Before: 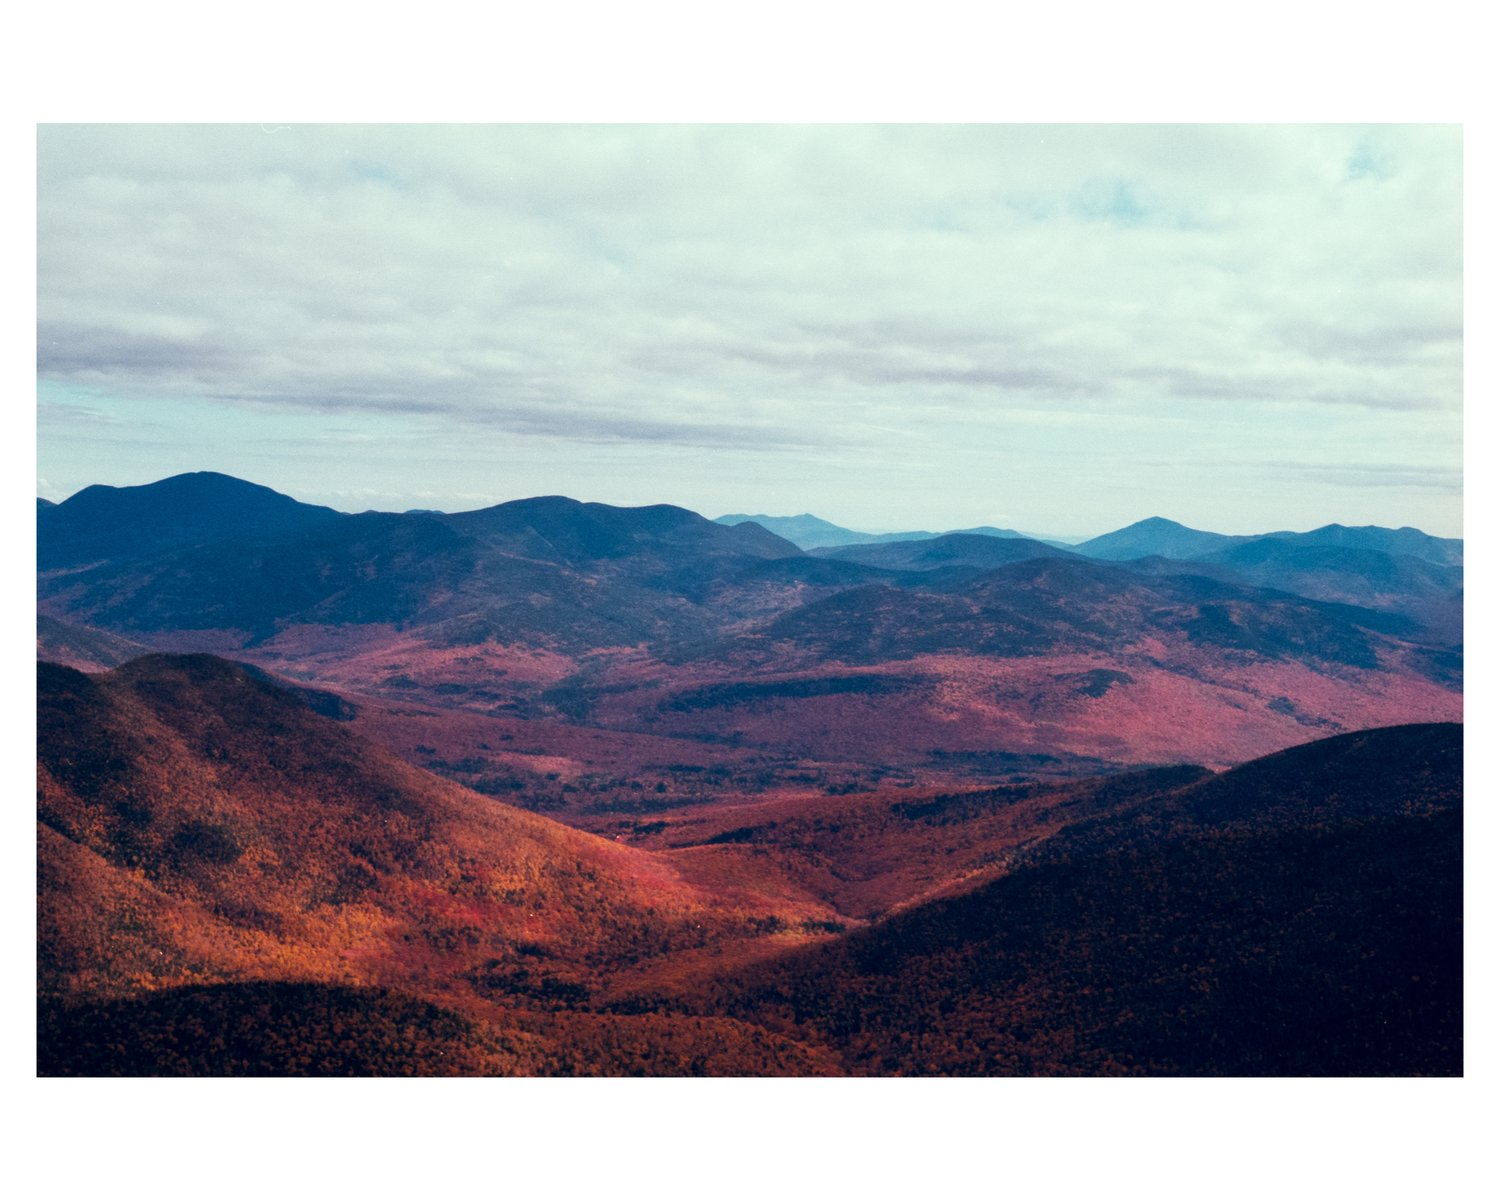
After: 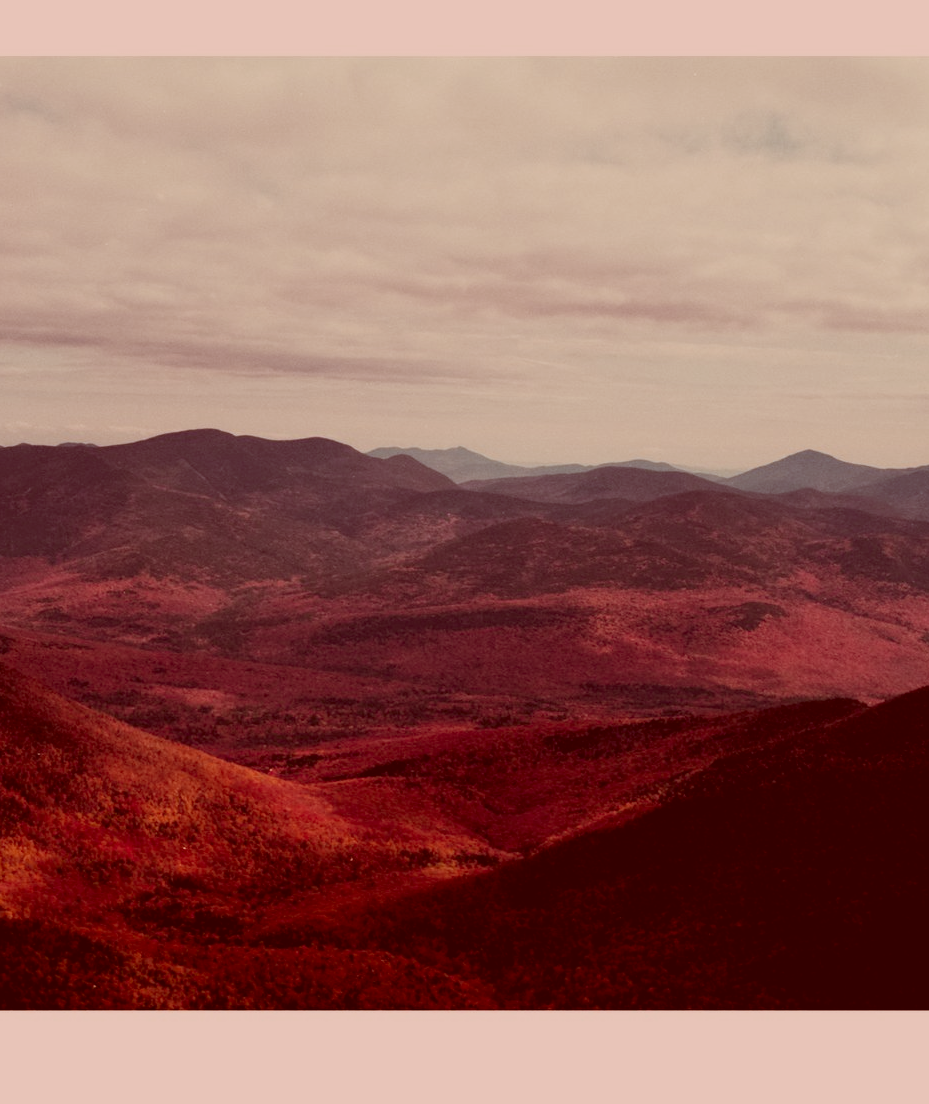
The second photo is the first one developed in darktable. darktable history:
exposure: black level correction 0, exposure -0.726 EV, compensate highlight preservation false
color correction: highlights a* 9.07, highlights b* 8.88, shadows a* 39.65, shadows b* 39.28, saturation 0.789
crop and rotate: left 23.198%, top 5.637%, right 14.833%, bottom 2.31%
